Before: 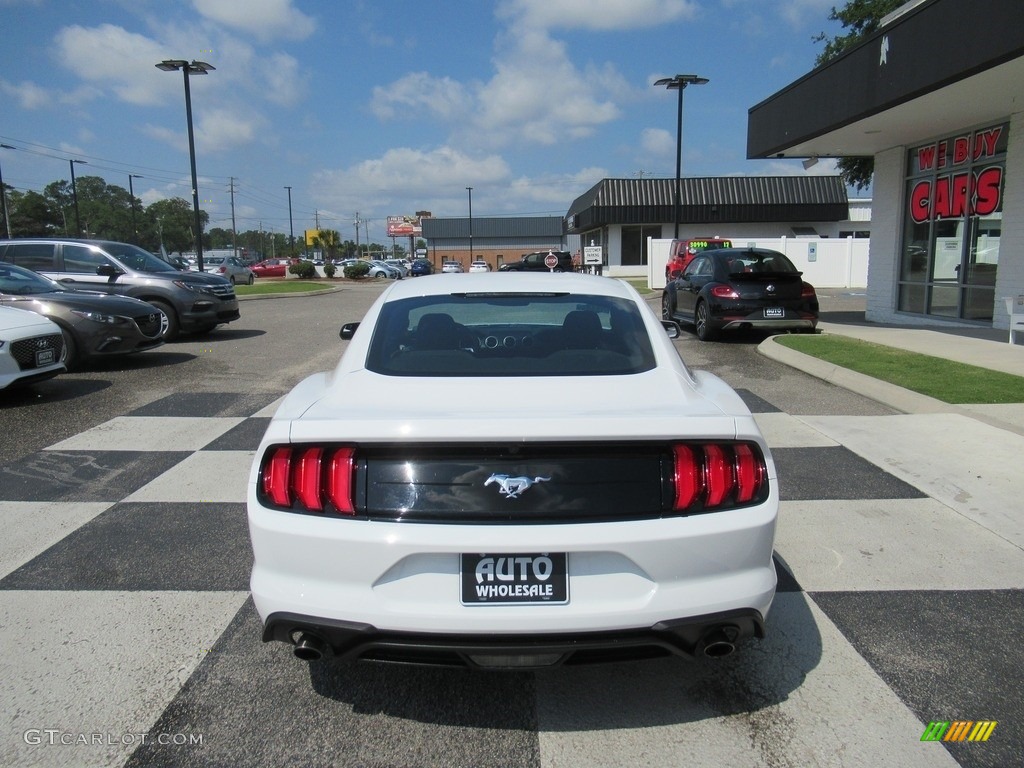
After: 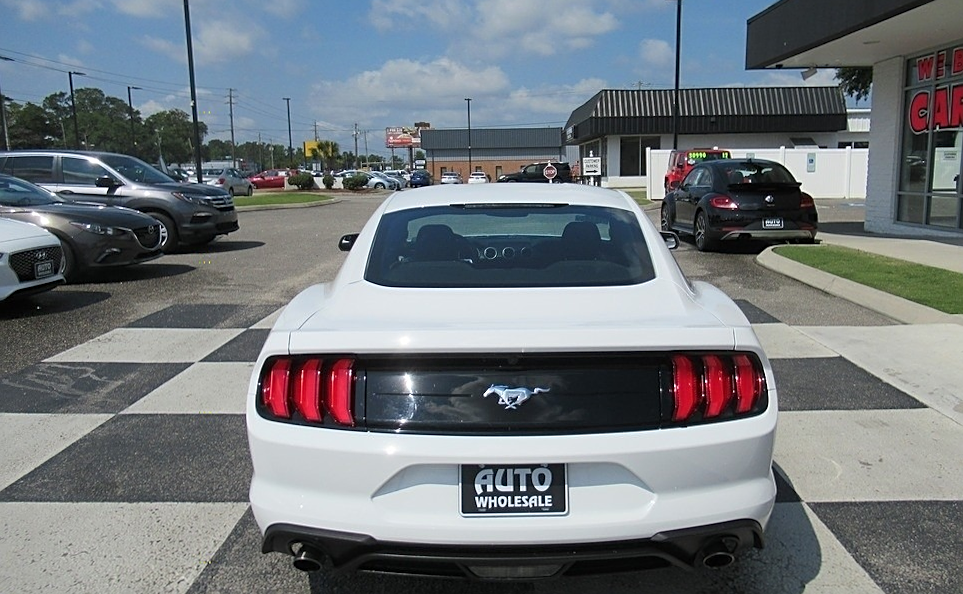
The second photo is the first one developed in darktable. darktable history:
crop and rotate: angle 0.089°, top 11.535%, right 5.709%, bottom 10.856%
sharpen: on, module defaults
